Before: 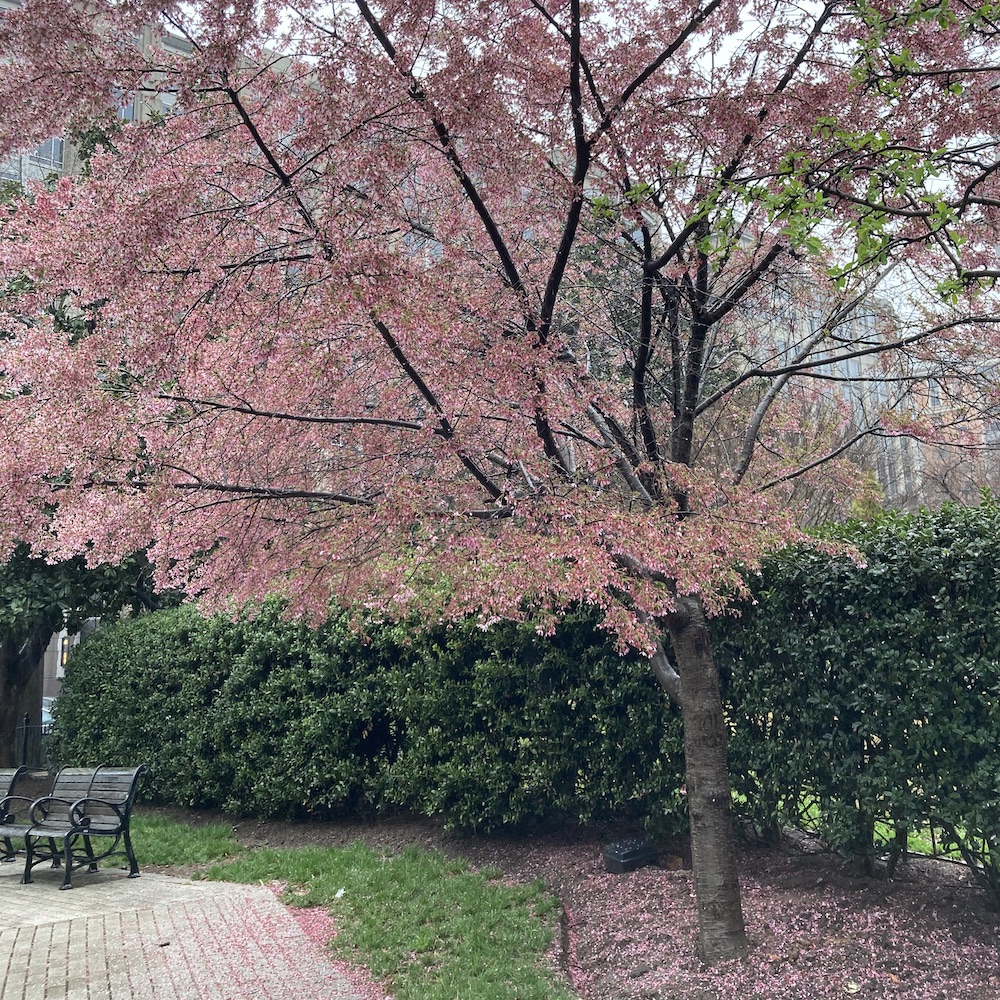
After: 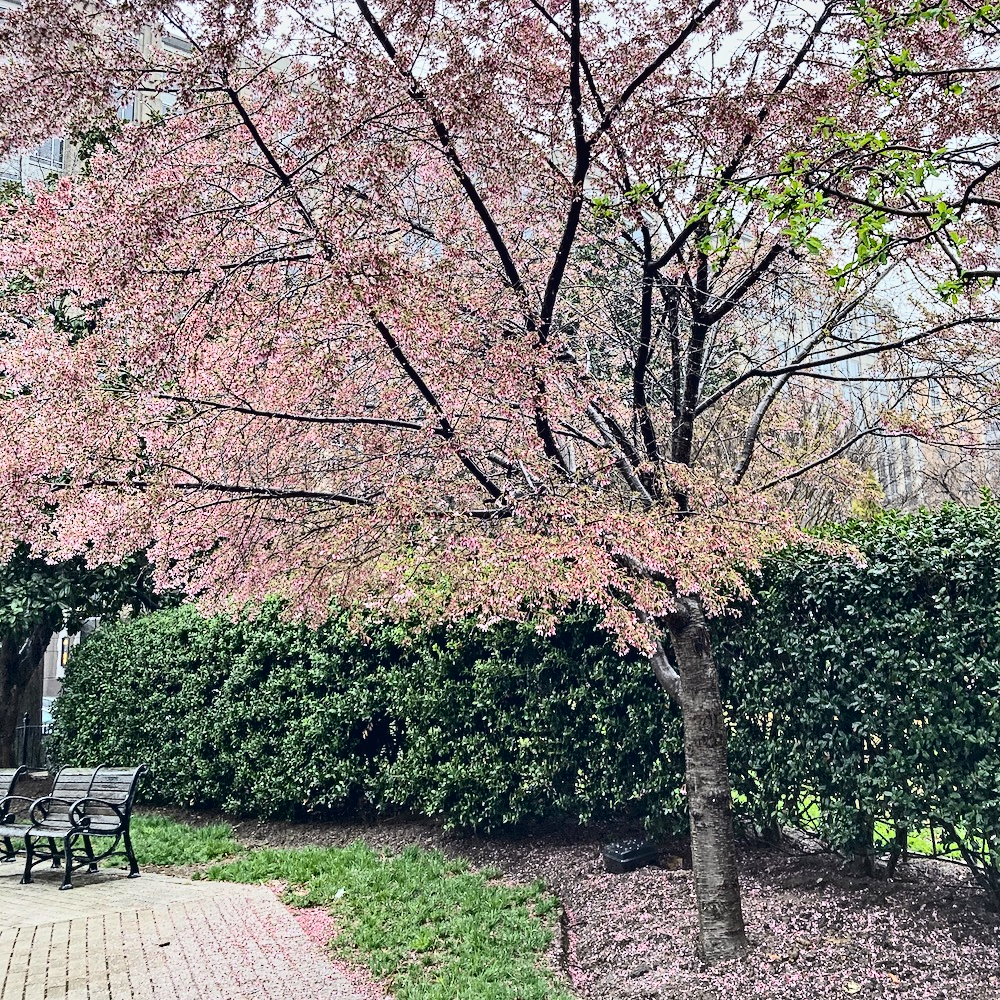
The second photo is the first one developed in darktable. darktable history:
tone curve: curves: ch0 [(0, 0.021) (0.104, 0.093) (0.236, 0.234) (0.456, 0.566) (0.647, 0.78) (0.864, 0.9) (1, 0.932)]; ch1 [(0, 0) (0.353, 0.344) (0.43, 0.401) (0.479, 0.476) (0.502, 0.504) (0.544, 0.534) (0.566, 0.566) (0.612, 0.621) (0.657, 0.679) (1, 1)]; ch2 [(0, 0) (0.34, 0.314) (0.434, 0.43) (0.5, 0.498) (0.528, 0.536) (0.56, 0.576) (0.595, 0.638) (0.644, 0.729) (1, 1)], color space Lab, independent channels, preserve colors none
contrast equalizer: octaves 7, y [[0.5, 0.542, 0.583, 0.625, 0.667, 0.708], [0.5 ×6], [0.5 ×6], [0 ×6], [0 ×6]]
white balance: emerald 1
